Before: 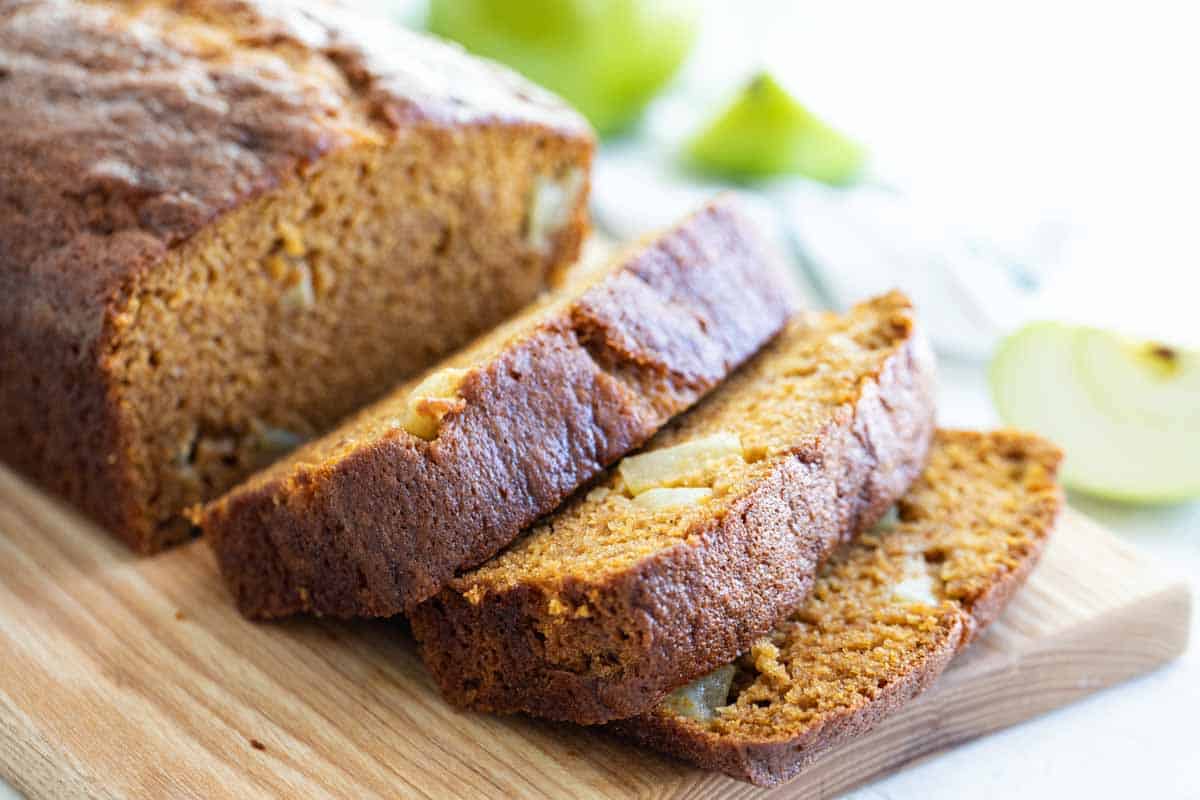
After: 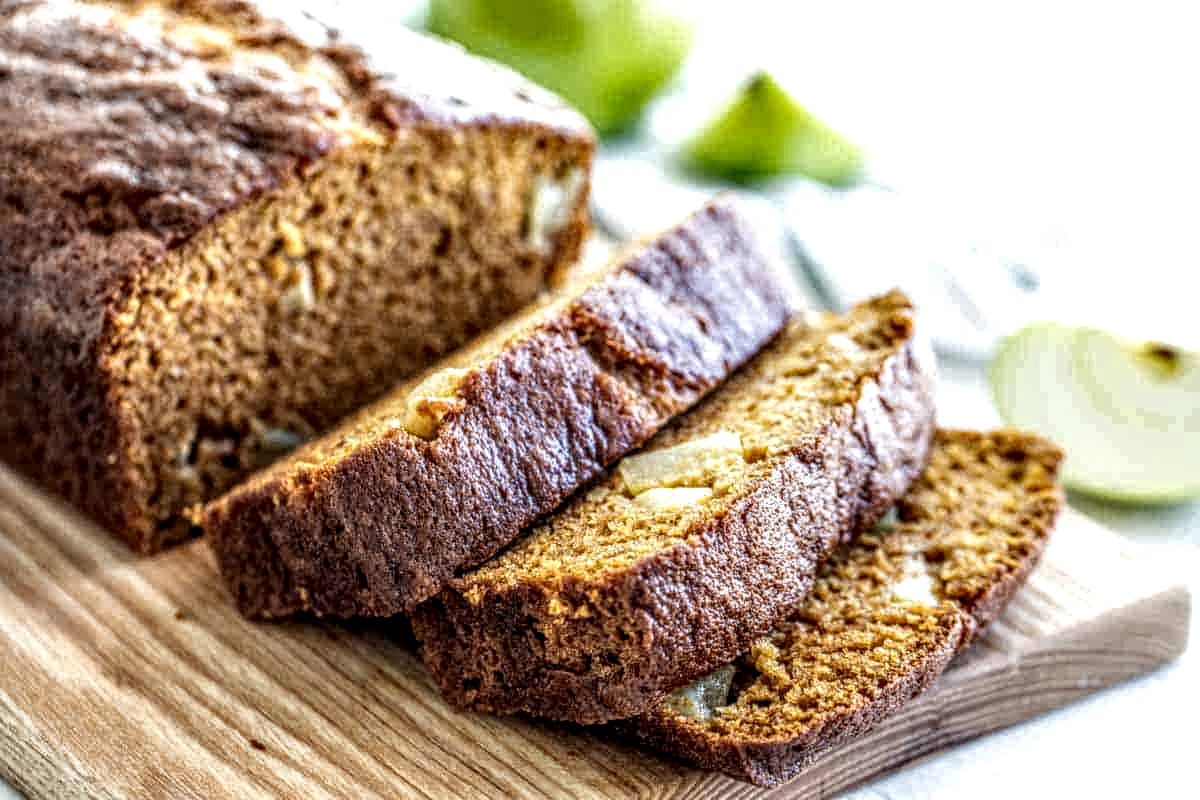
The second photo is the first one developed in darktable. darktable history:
local contrast: highlights 2%, shadows 7%, detail 298%, midtone range 0.298
